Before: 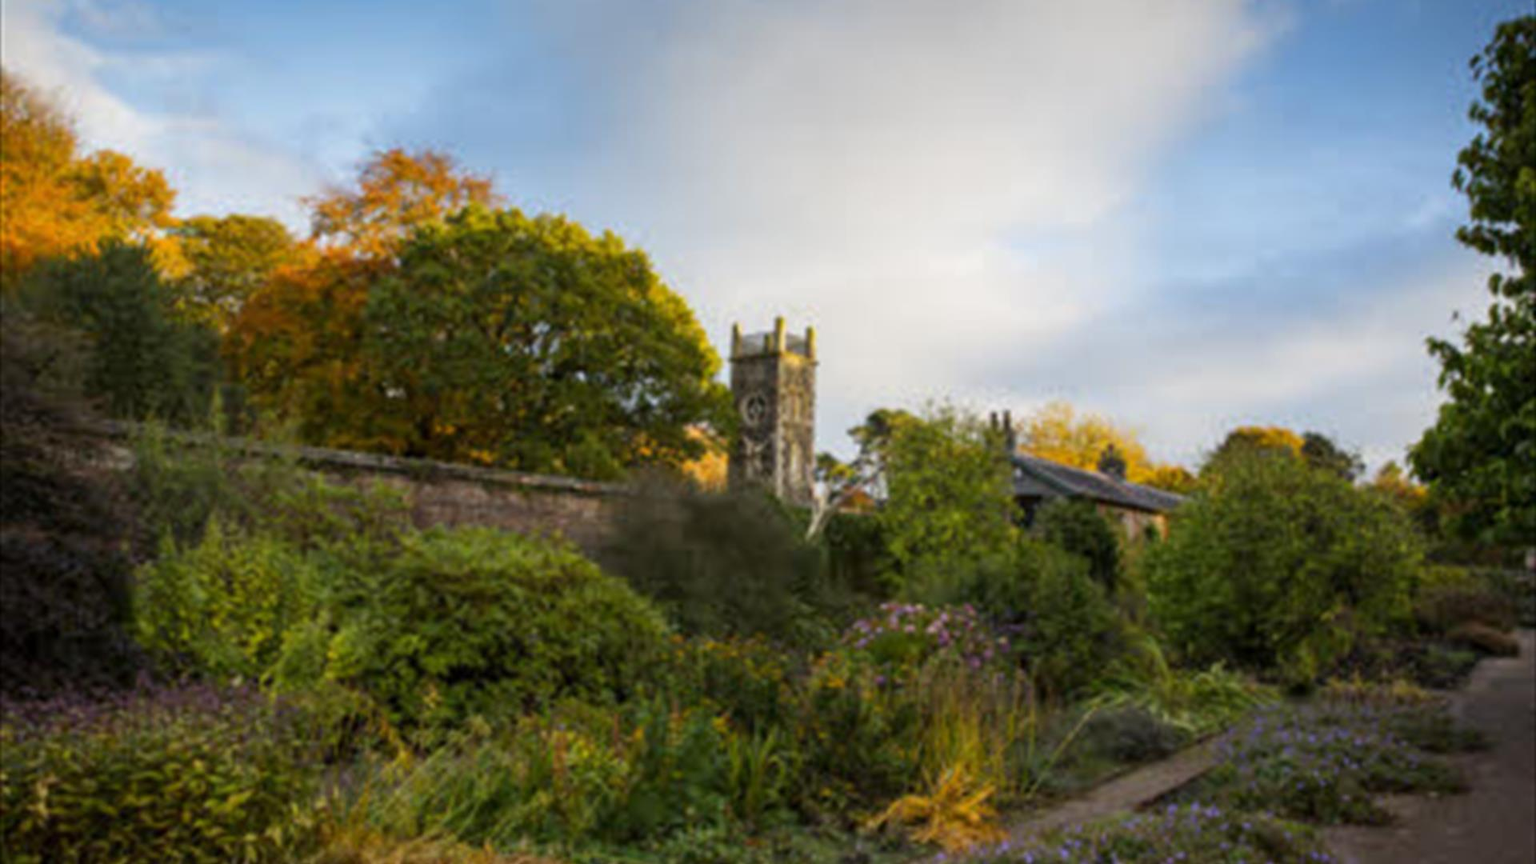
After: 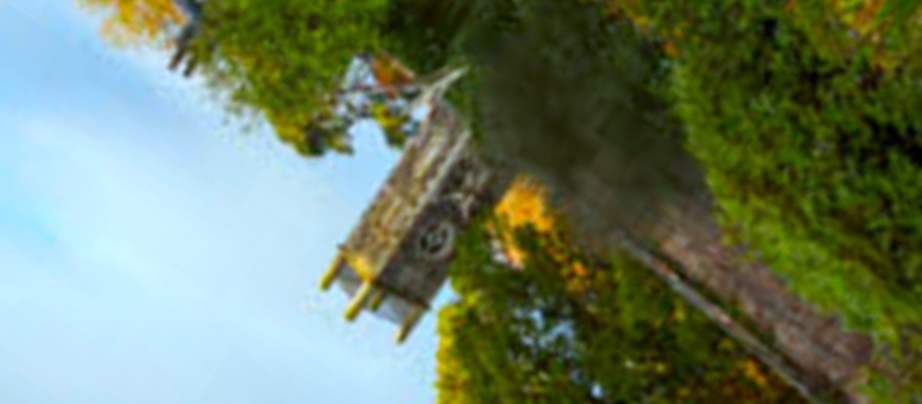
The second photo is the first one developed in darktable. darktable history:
contrast brightness saturation: saturation 0.488
exposure: black level correction 0.001, exposure 0.015 EV, compensate exposure bias true, compensate highlight preservation false
color correction: highlights a* -10.7, highlights b* -19.33
crop and rotate: angle 147.64°, left 9.203%, top 15.644%, right 4.482%, bottom 17.131%
